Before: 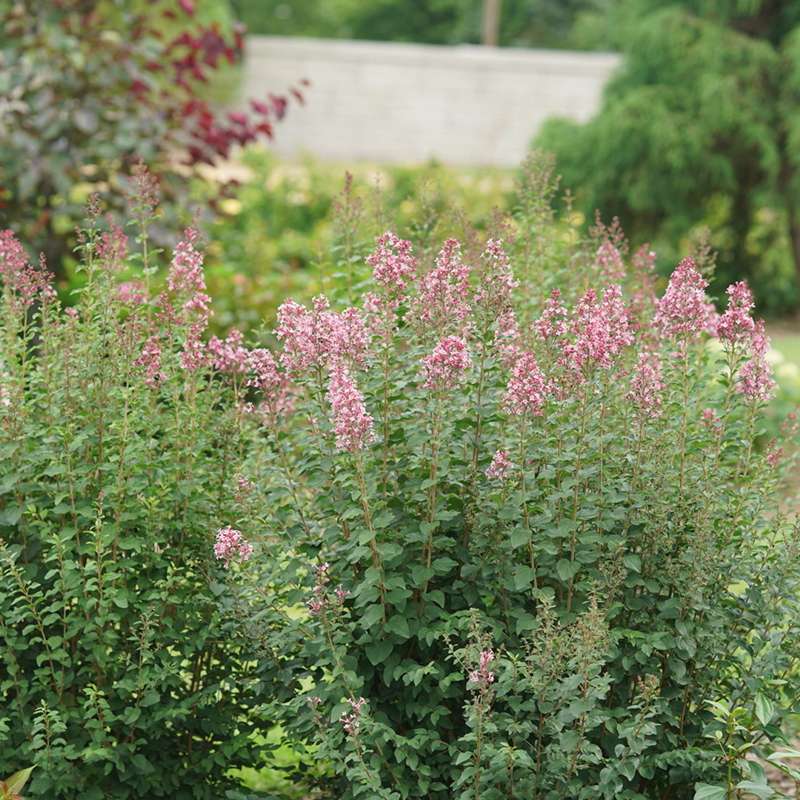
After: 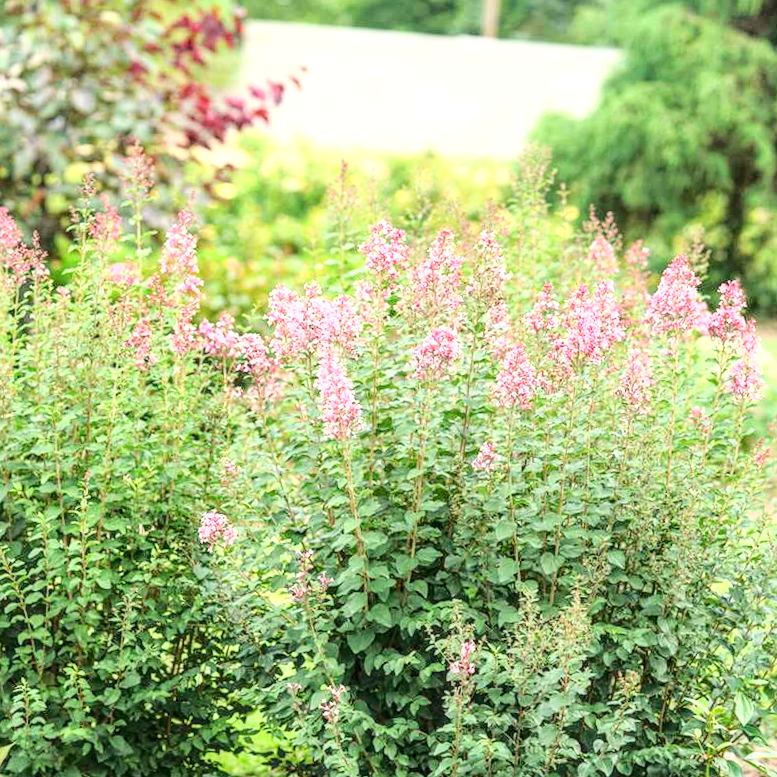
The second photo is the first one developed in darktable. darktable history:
crop and rotate: angle -1.69°
local contrast: highlights 1%, shadows 2%, detail 133%
base curve: curves: ch0 [(0, 0) (0.032, 0.037) (0.105, 0.228) (0.435, 0.76) (0.856, 0.983) (1, 1)]
exposure: black level correction 0.004, exposure 0.415 EV, compensate exposure bias true, compensate highlight preservation false
